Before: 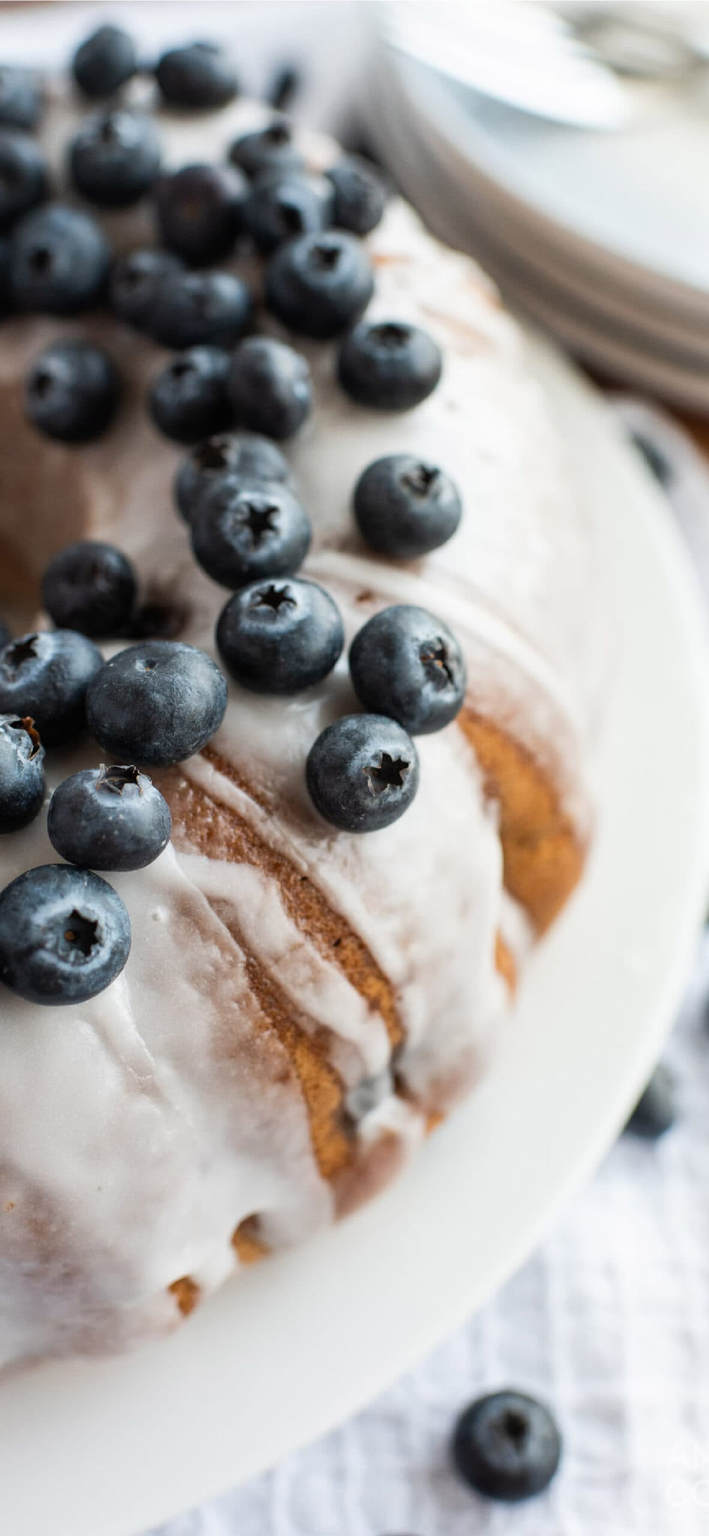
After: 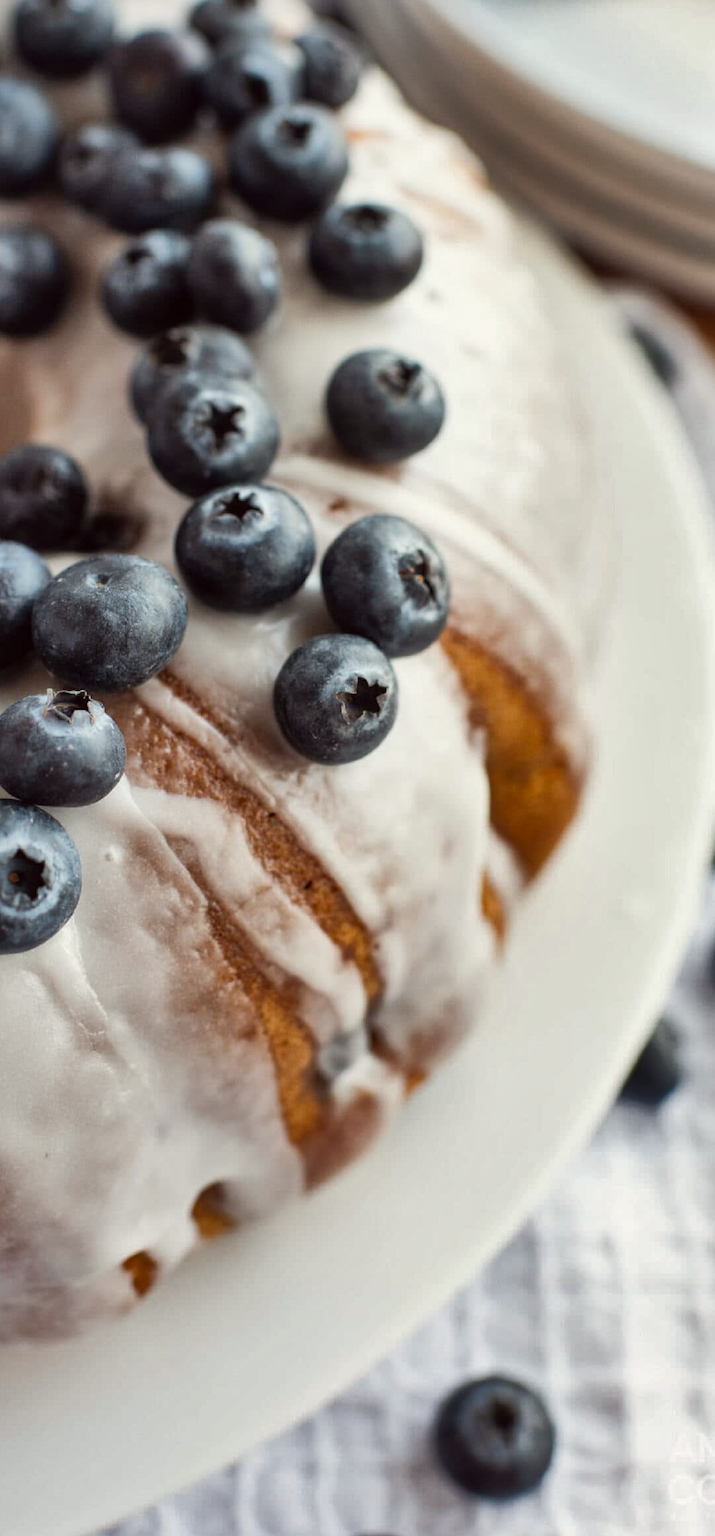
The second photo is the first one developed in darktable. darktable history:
shadows and highlights: shadows 58.77, highlights -60.16, soften with gaussian
crop and rotate: left 8.083%, top 8.912%
color correction: highlights a* -0.905, highlights b* 4.58, shadows a* 3.65
